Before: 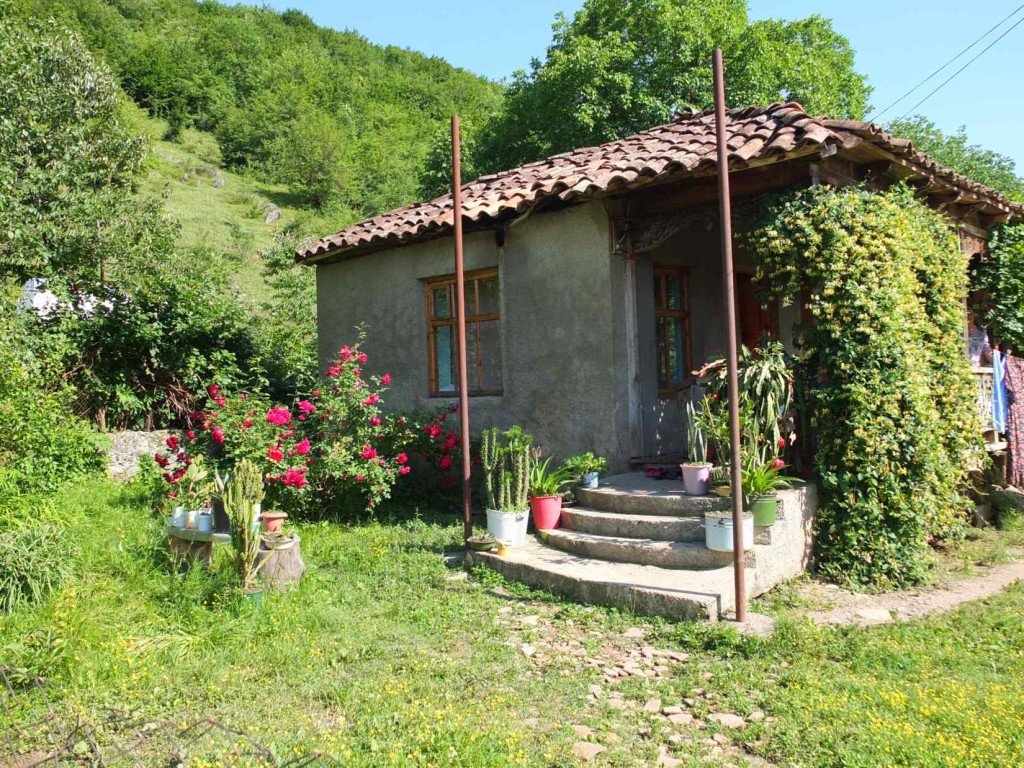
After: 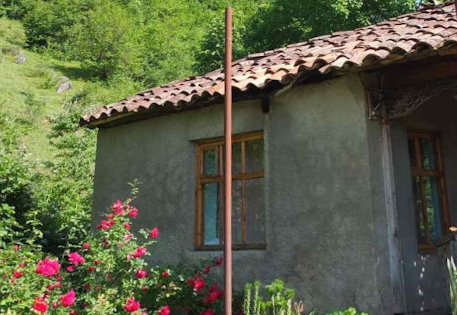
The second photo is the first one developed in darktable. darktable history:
shadows and highlights: shadows 25, highlights -25
rotate and perspective: rotation 0.72°, lens shift (vertical) -0.352, lens shift (horizontal) -0.051, crop left 0.152, crop right 0.859, crop top 0.019, crop bottom 0.964
crop: left 15.306%, top 9.065%, right 30.789%, bottom 48.638%
